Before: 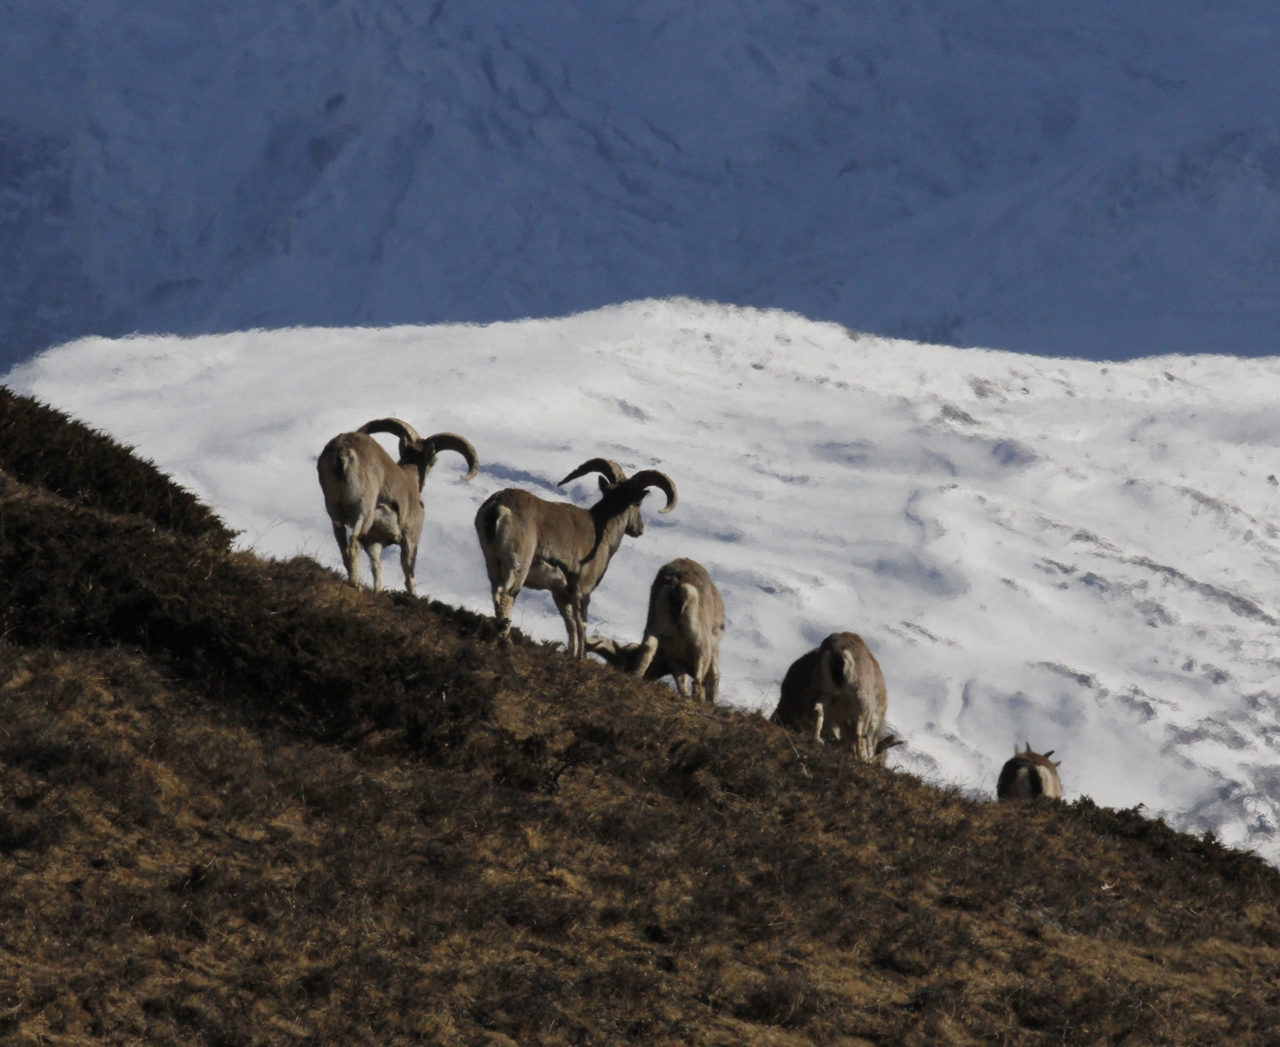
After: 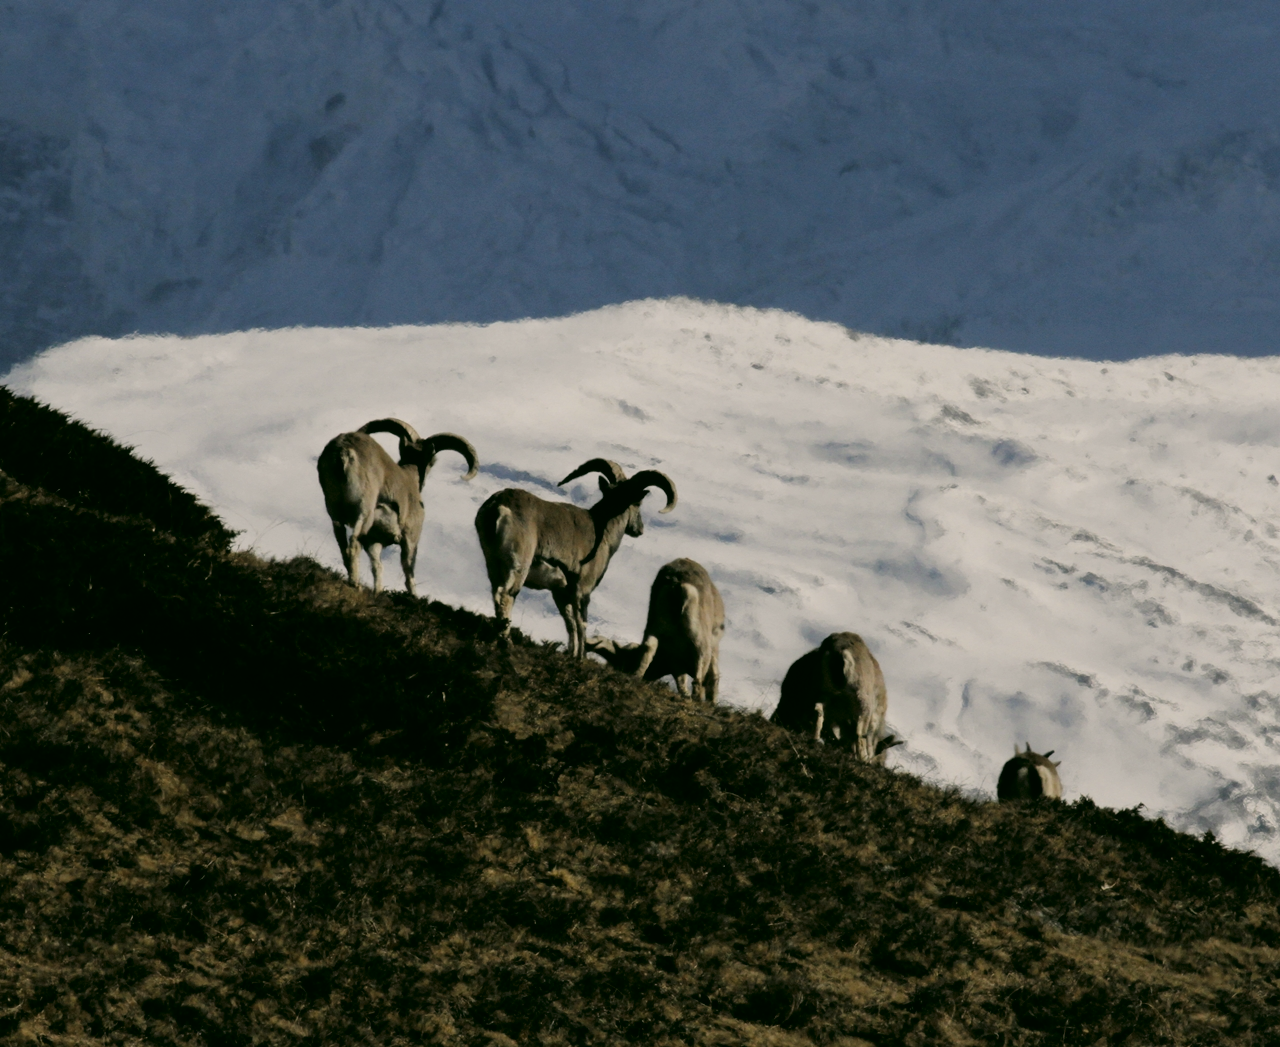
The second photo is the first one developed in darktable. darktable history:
color correction: highlights a* 4.02, highlights b* 4.98, shadows a* -7.55, shadows b* 4.98
filmic rgb: black relative exposure -7.75 EV, white relative exposure 4.4 EV, threshold 3 EV, hardness 3.76, latitude 50%, contrast 1.1, color science v5 (2021), contrast in shadows safe, contrast in highlights safe, enable highlight reconstruction true
